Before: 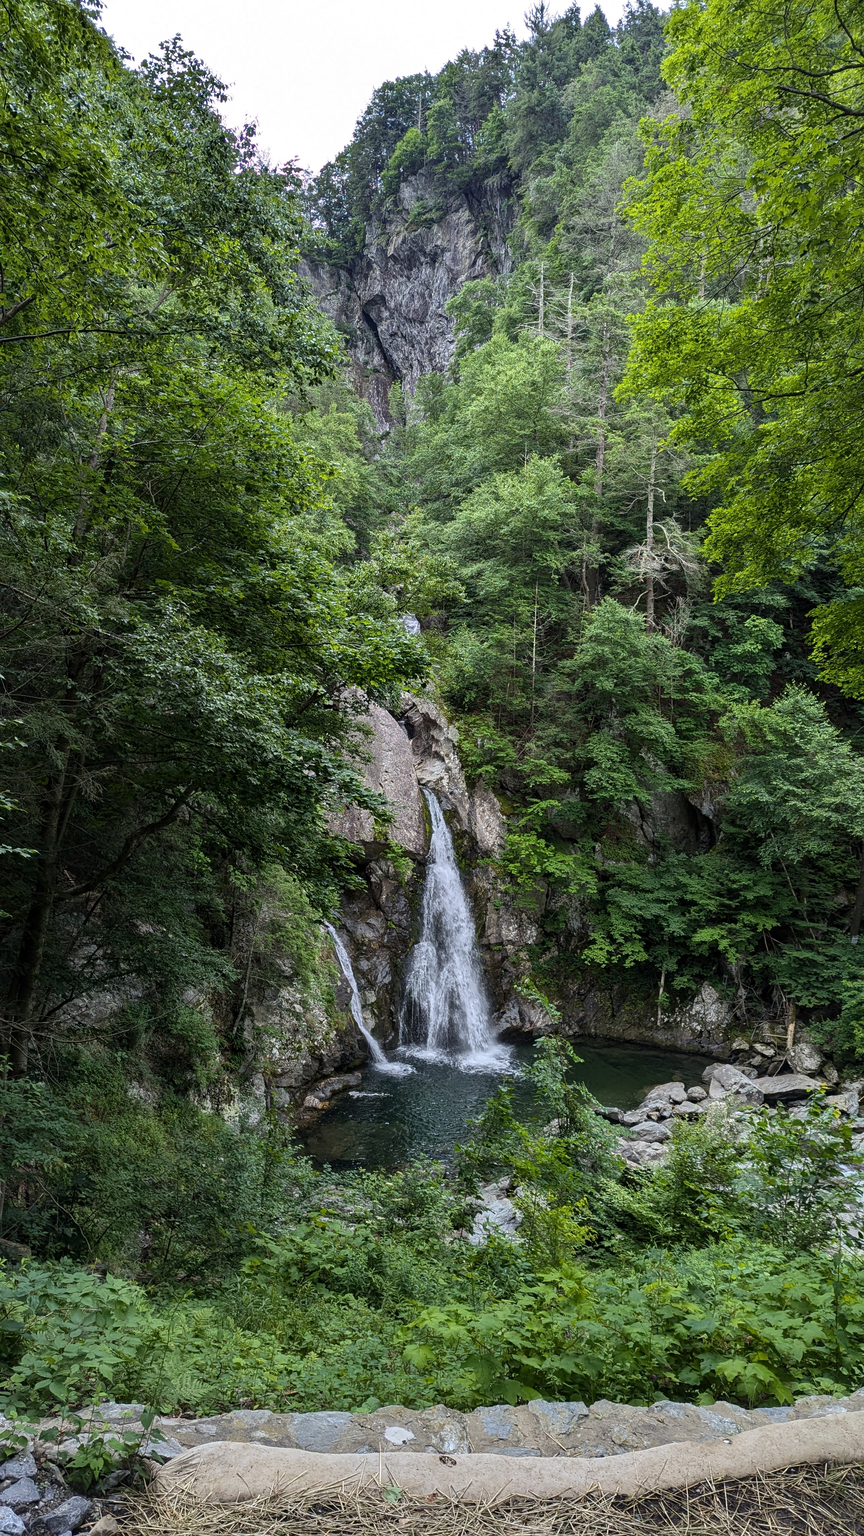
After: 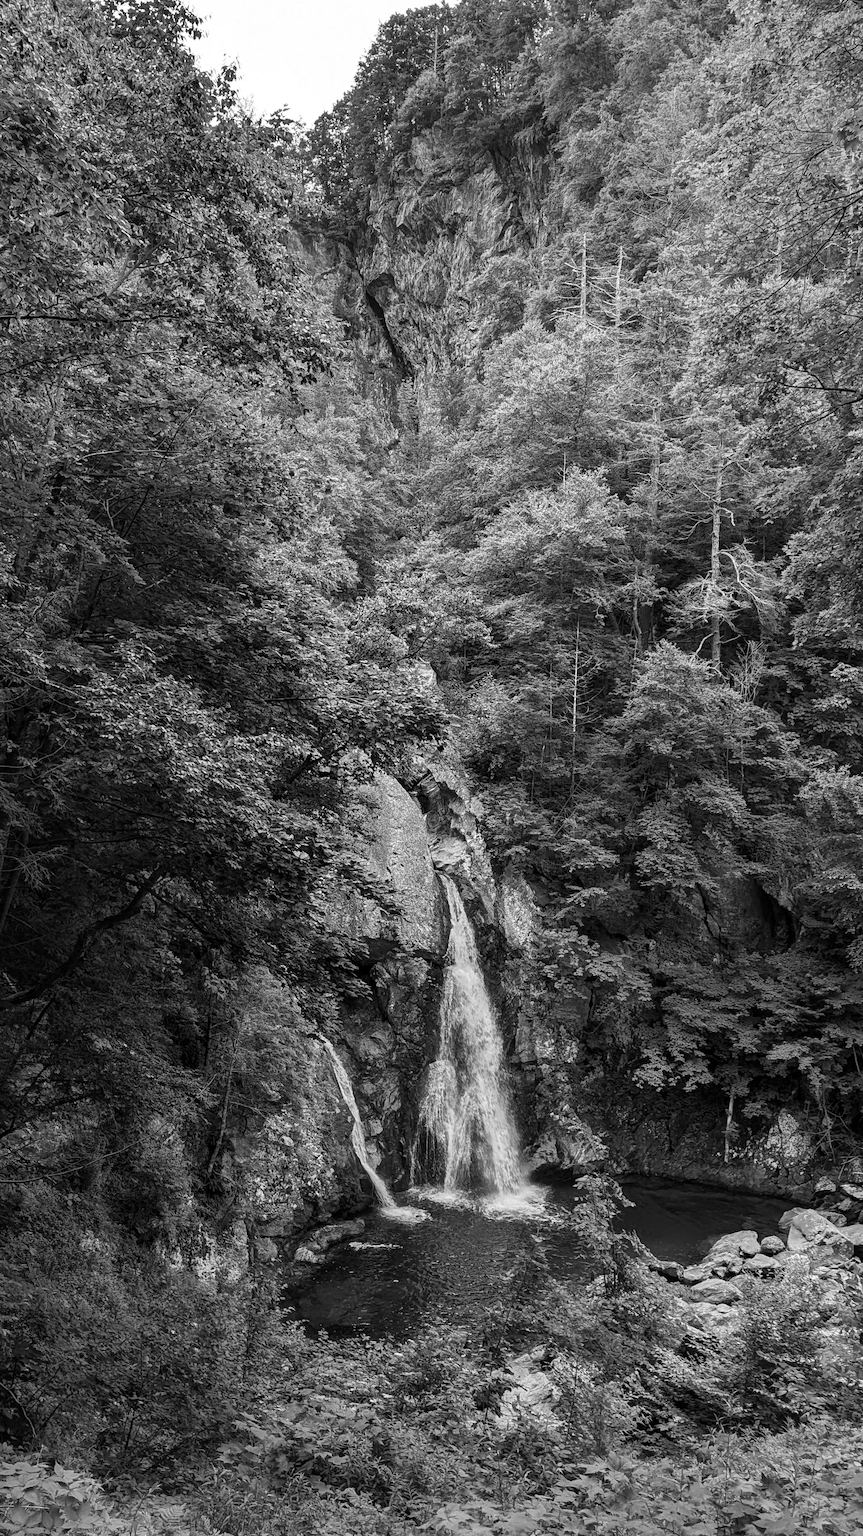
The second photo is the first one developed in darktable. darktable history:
monochrome: on, module defaults
contrast brightness saturation: contrast 0.1, saturation -0.36
crop and rotate: left 7.196%, top 4.574%, right 10.605%, bottom 13.178%
